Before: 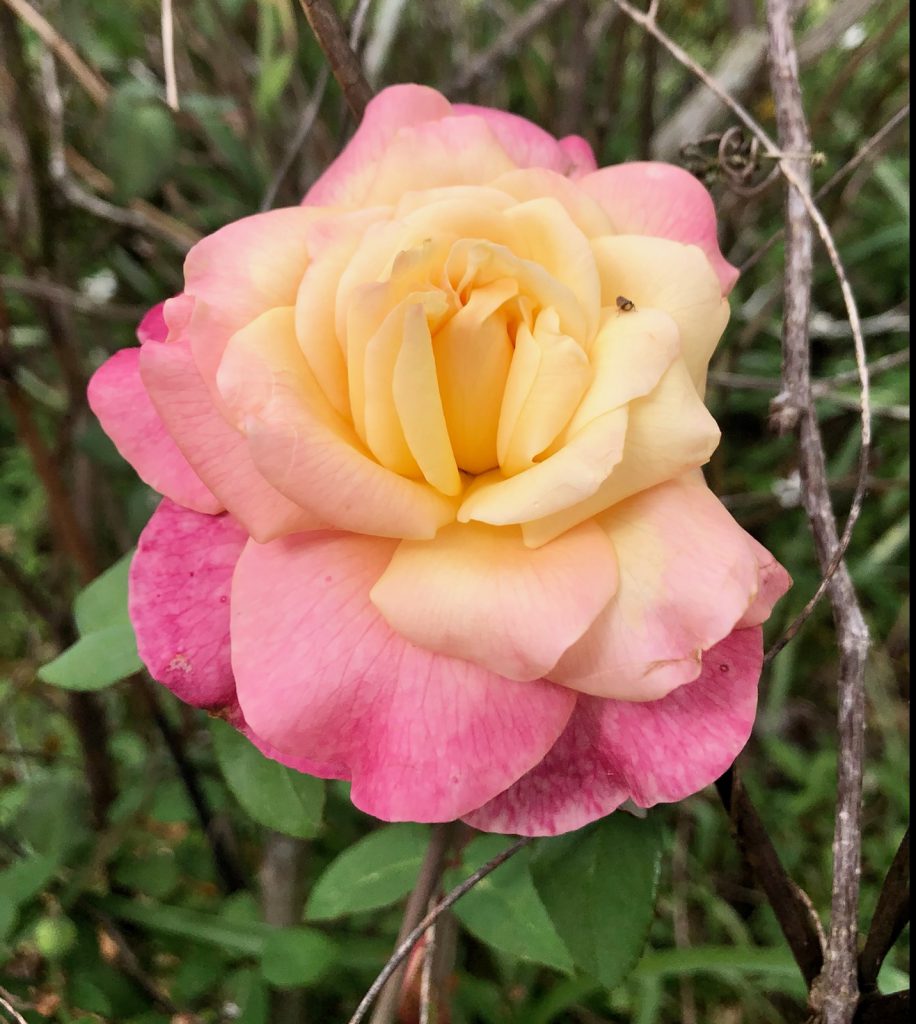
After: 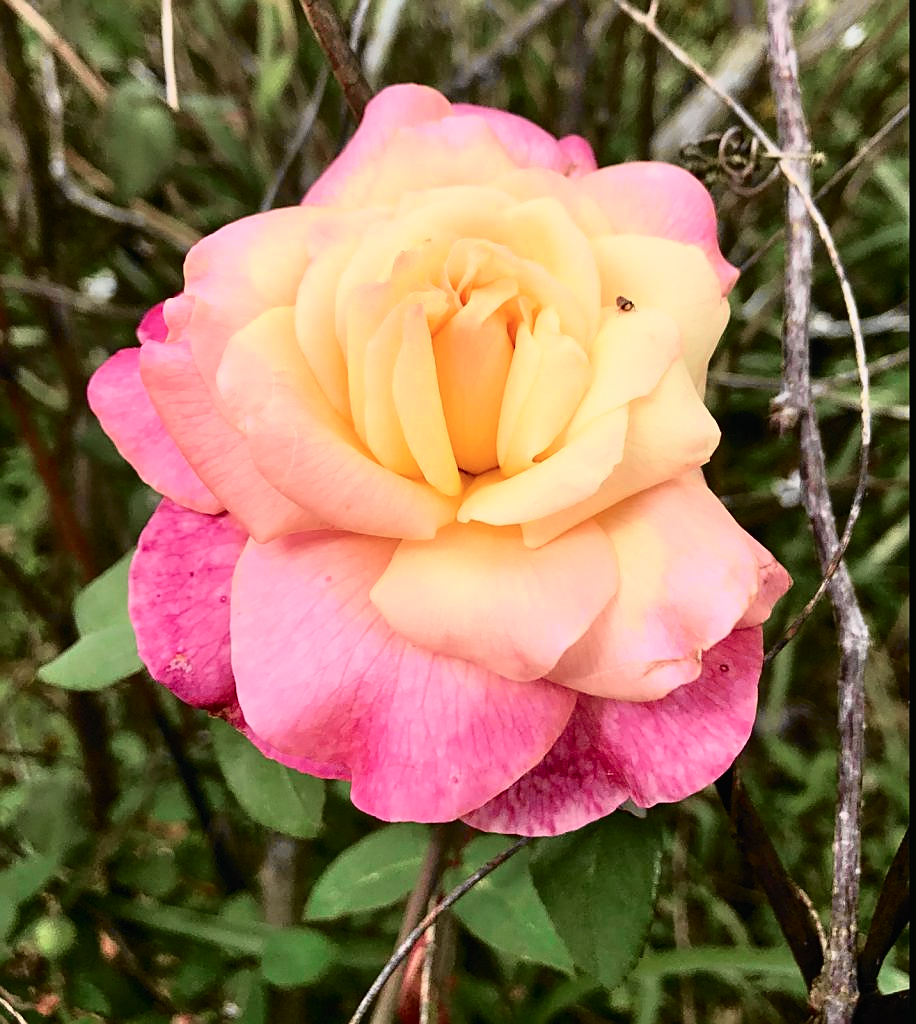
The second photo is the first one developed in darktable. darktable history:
contrast brightness saturation: contrast 0.16, saturation 0.32
tone curve: curves: ch0 [(0, 0.009) (0.105, 0.08) (0.195, 0.18) (0.283, 0.316) (0.384, 0.434) (0.485, 0.531) (0.638, 0.69) (0.81, 0.872) (1, 0.977)]; ch1 [(0, 0) (0.161, 0.092) (0.35, 0.33) (0.379, 0.401) (0.456, 0.469) (0.502, 0.5) (0.525, 0.514) (0.586, 0.604) (0.642, 0.645) (0.858, 0.817) (1, 0.942)]; ch2 [(0, 0) (0.371, 0.362) (0.437, 0.437) (0.48, 0.49) (0.53, 0.515) (0.56, 0.571) (0.622, 0.606) (0.881, 0.795) (1, 0.929)], color space Lab, independent channels, preserve colors none
sharpen: on, module defaults
